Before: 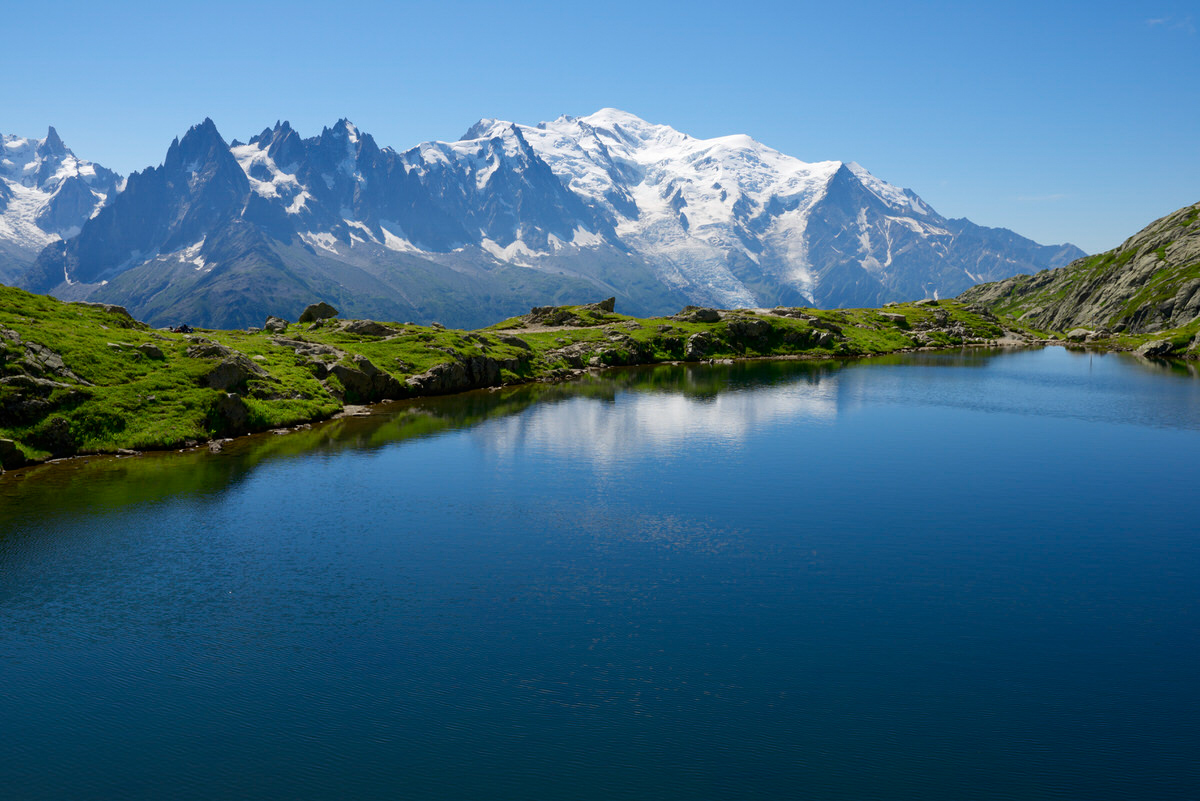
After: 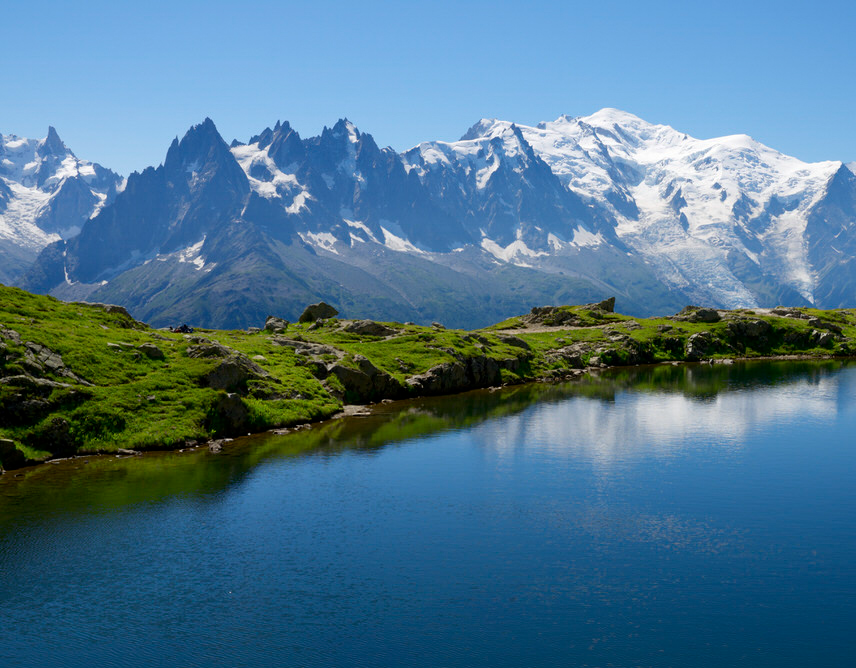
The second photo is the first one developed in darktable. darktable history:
exposure: black level correction 0.001, compensate exposure bias true, compensate highlight preservation false
crop: right 28.645%, bottom 16.51%
